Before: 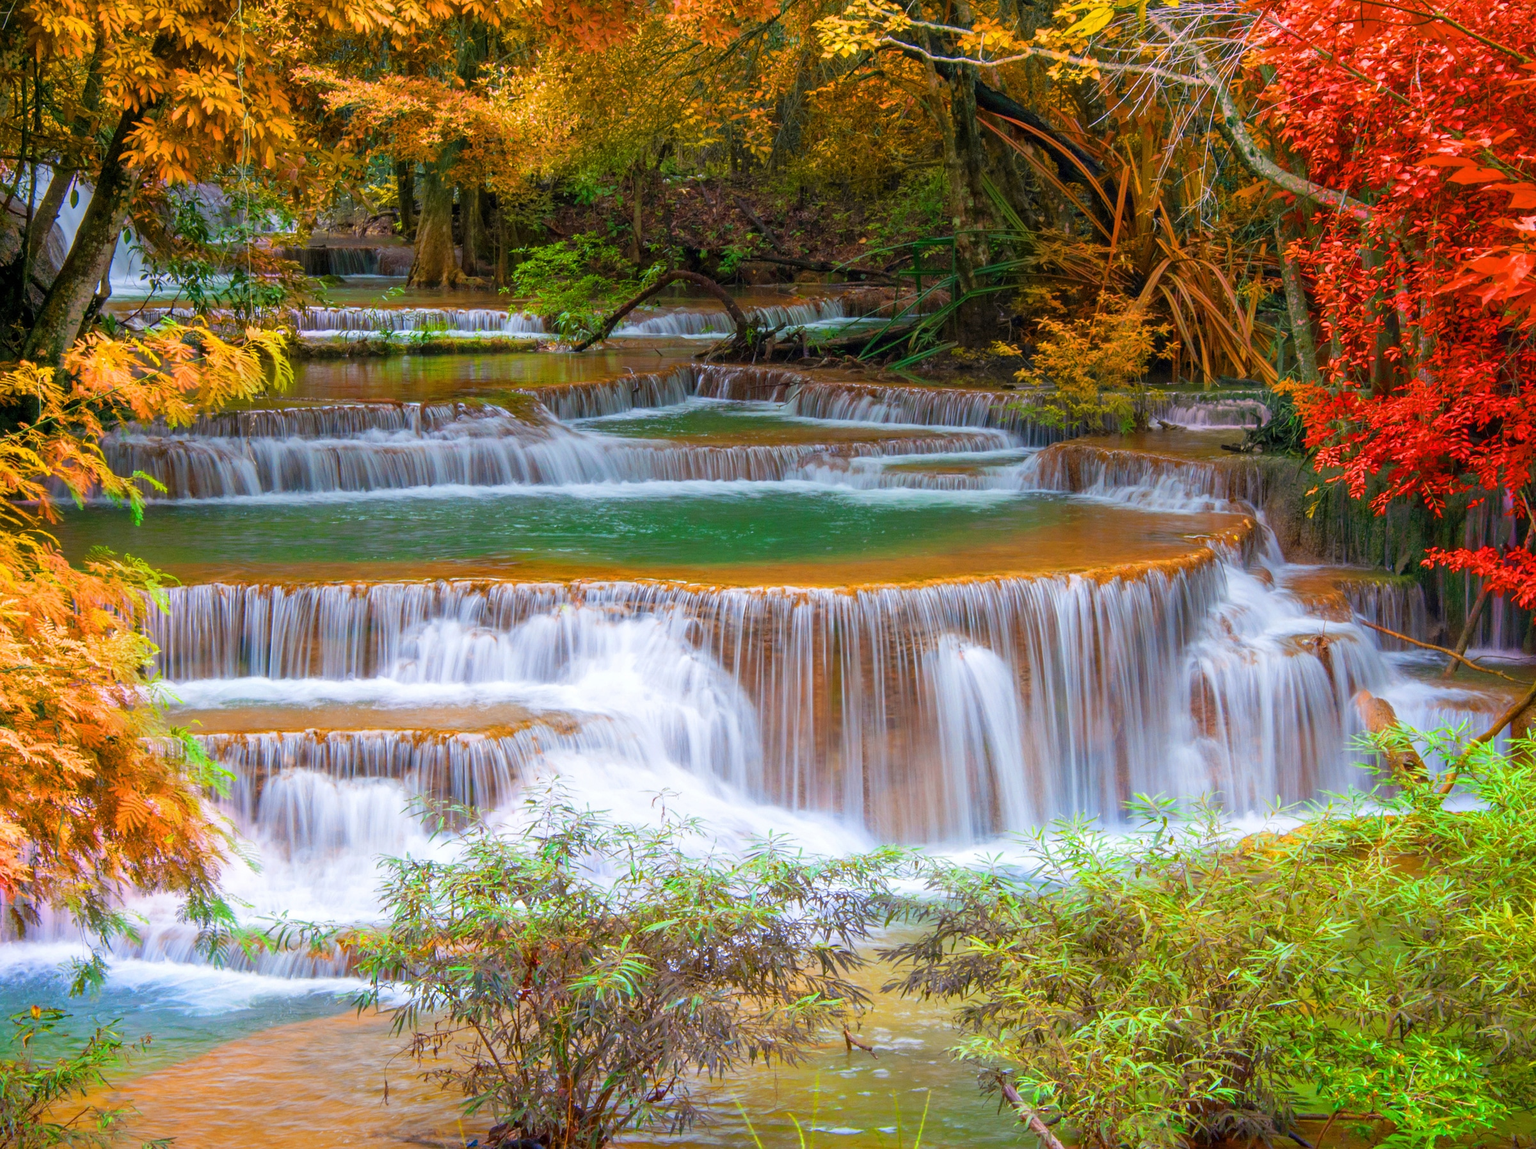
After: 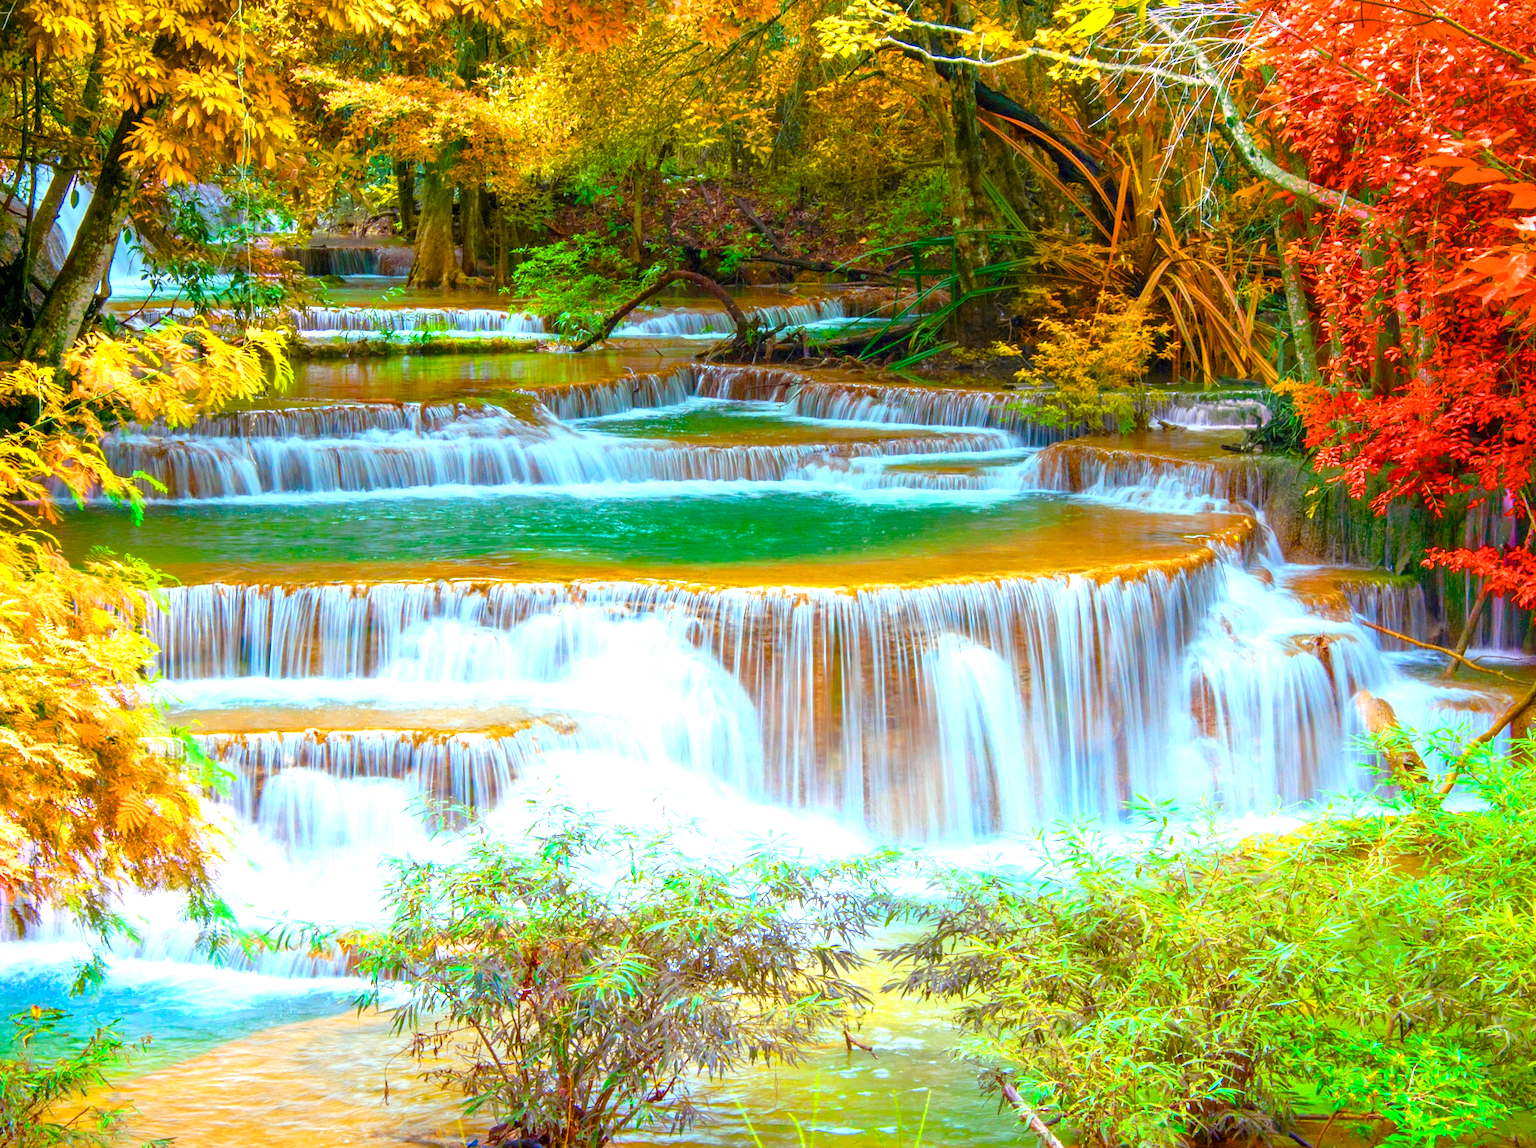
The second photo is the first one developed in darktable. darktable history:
color balance rgb: highlights gain › chroma 4.021%, highlights gain › hue 201.95°, perceptual saturation grading › global saturation 19.496%, perceptual saturation grading › highlights -25.747%, perceptual saturation grading › shadows 49.88%, global vibrance 29.361%
exposure: exposure 0.99 EV, compensate exposure bias true, compensate highlight preservation false
